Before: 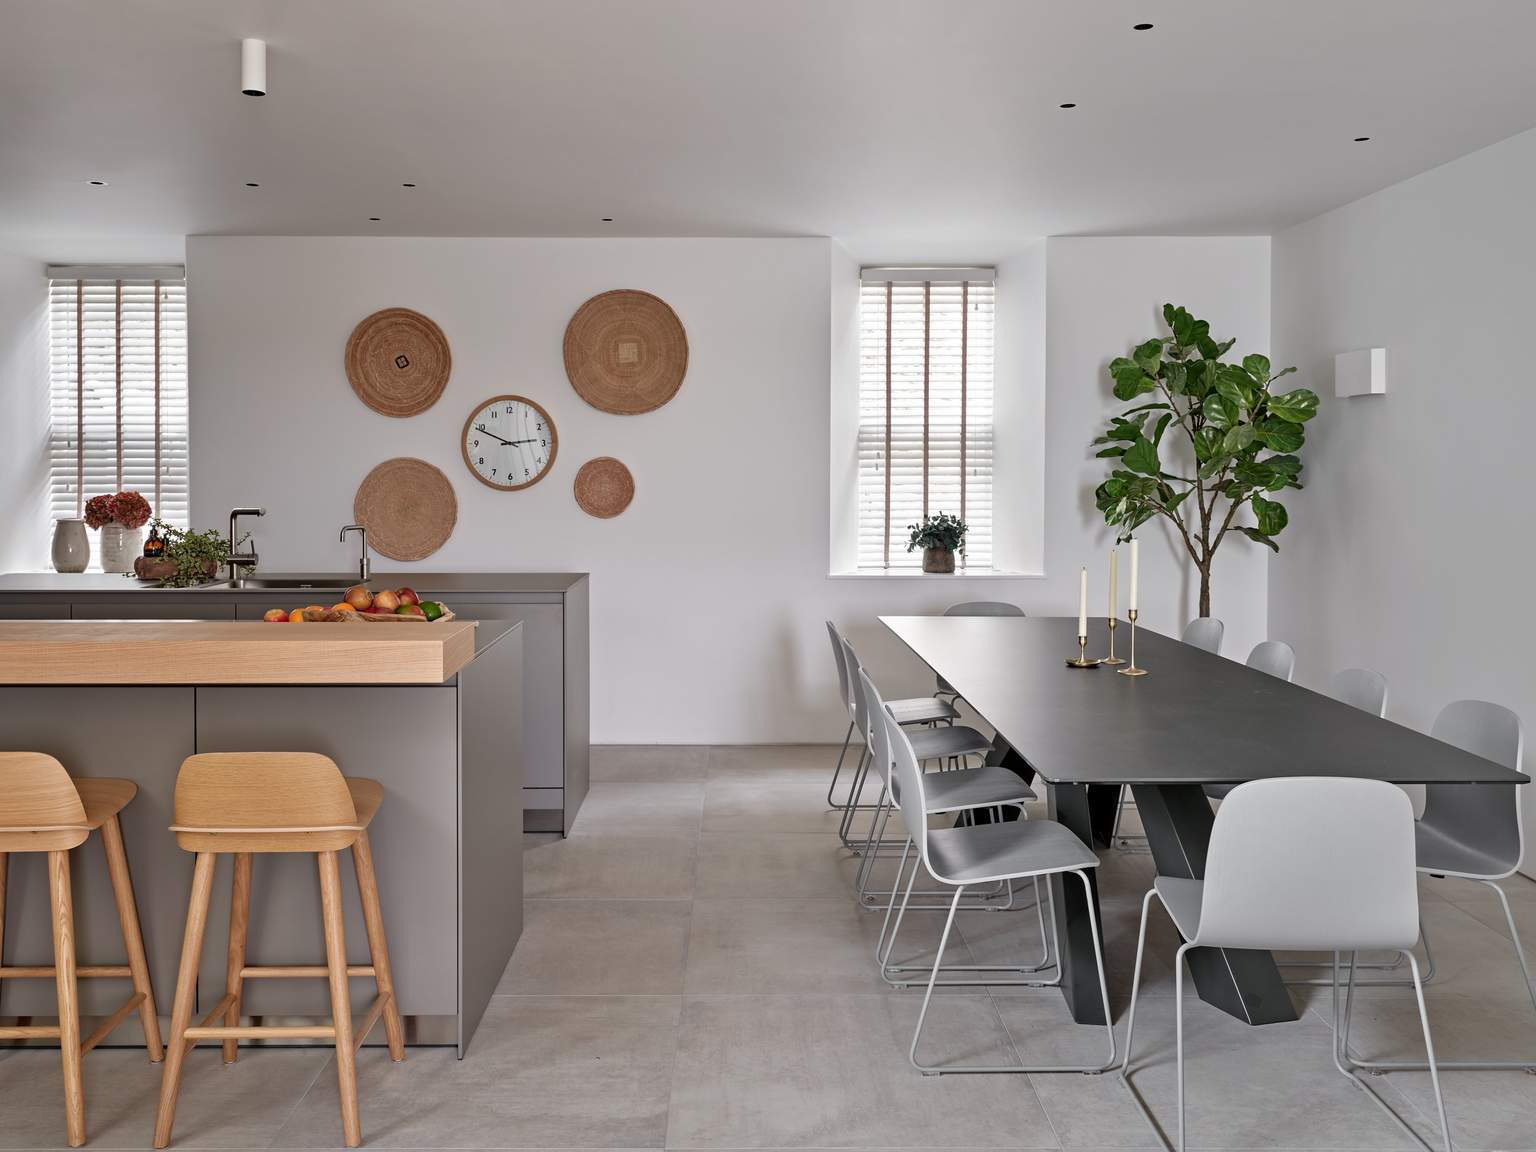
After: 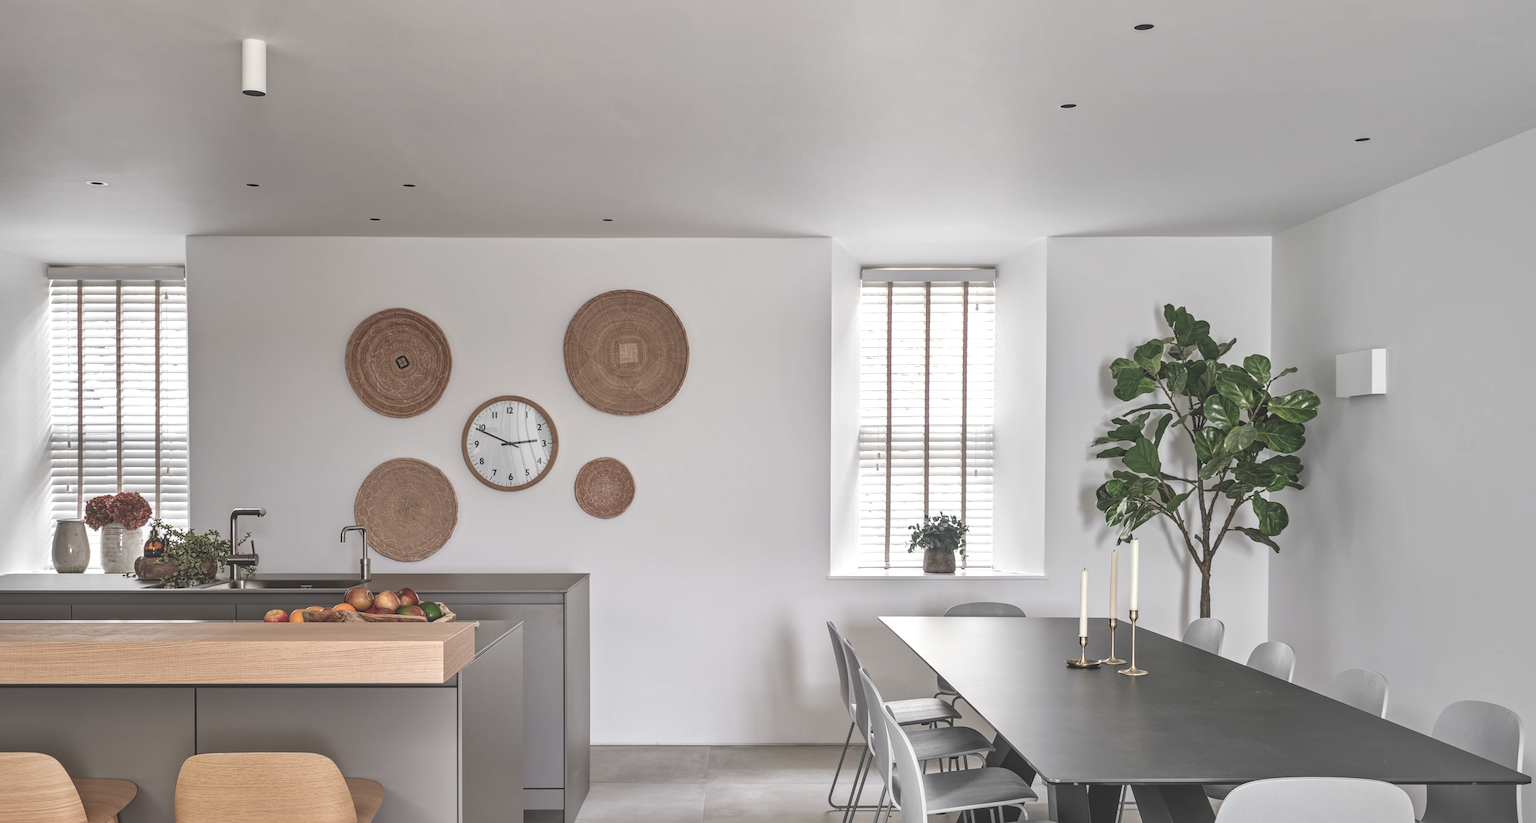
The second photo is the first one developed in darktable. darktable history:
crop: bottom 28.576%
contrast brightness saturation: contrast 0.11, saturation -0.17
exposure: black level correction -0.041, exposure 0.064 EV, compensate highlight preservation false
local contrast: highlights 0%, shadows 0%, detail 133%
fill light: on, module defaults
